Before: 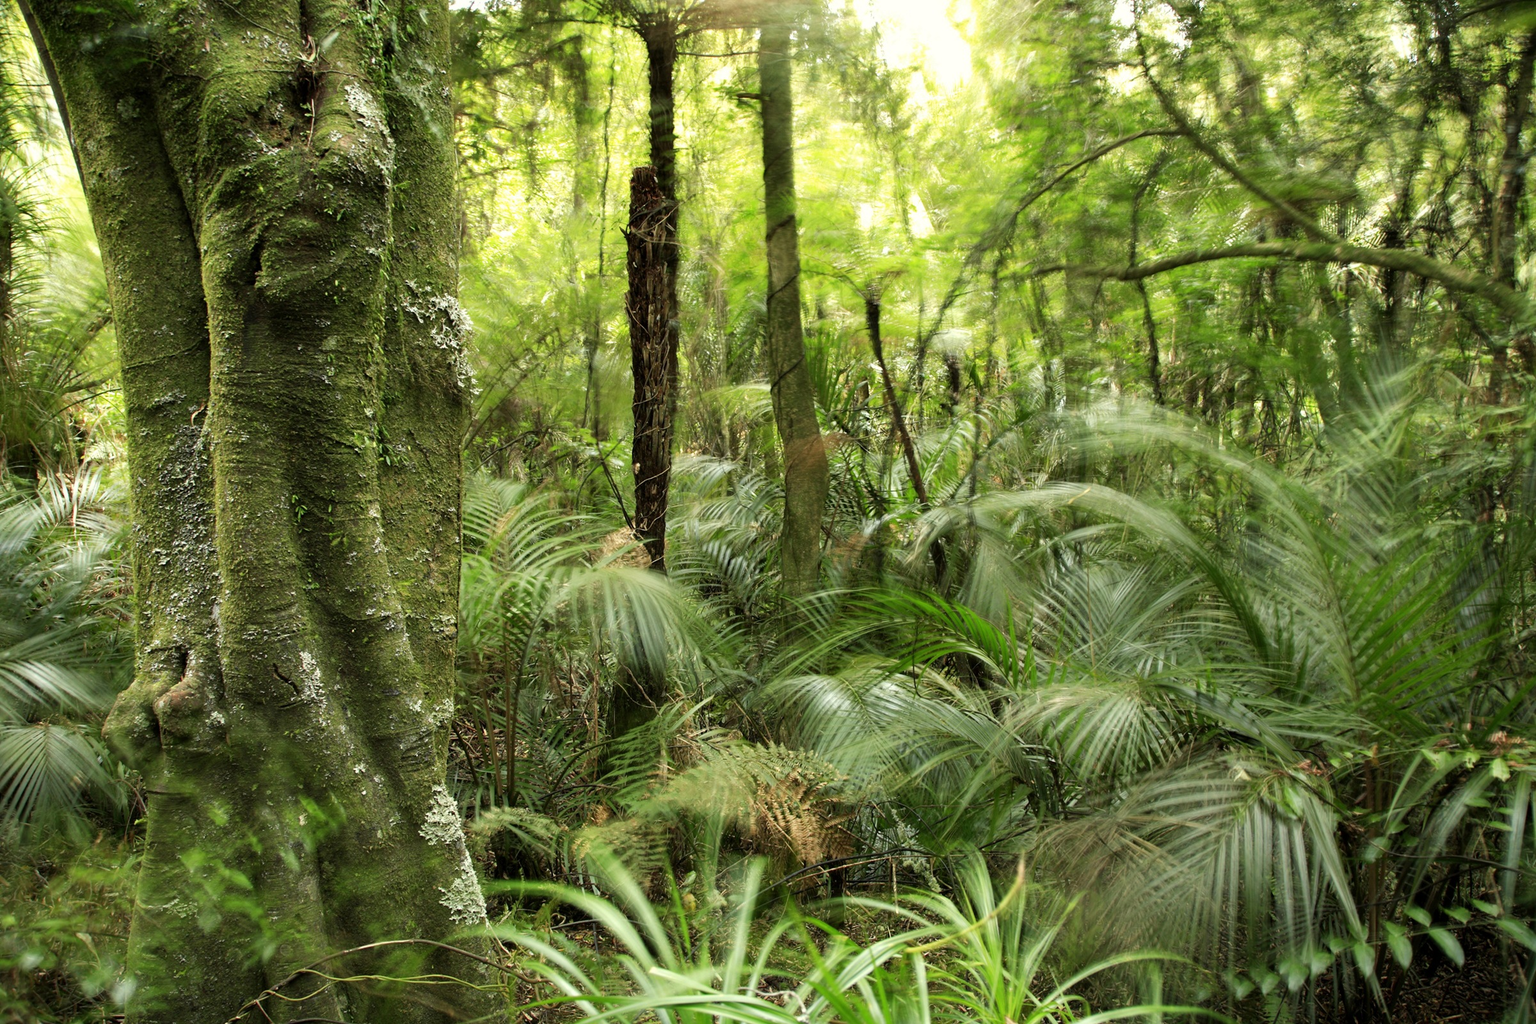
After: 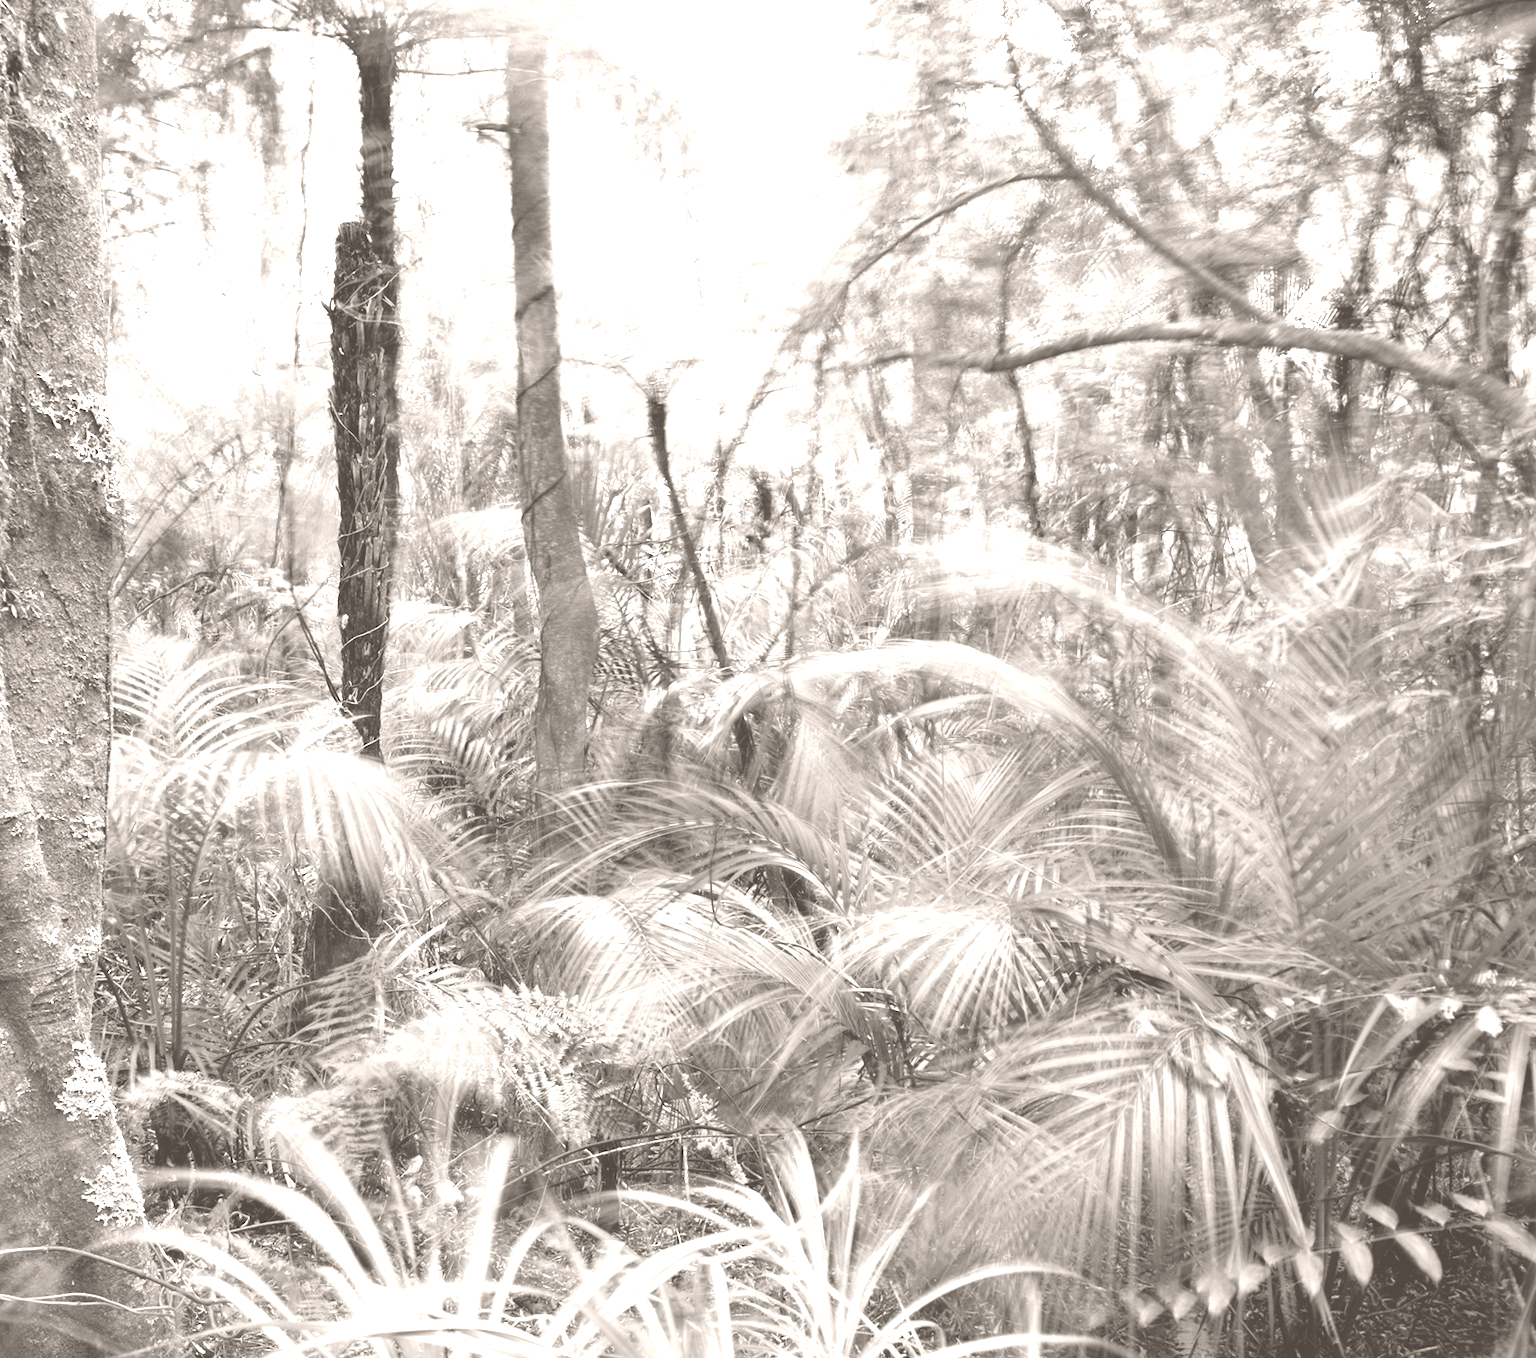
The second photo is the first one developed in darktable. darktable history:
crop and rotate: left 24.6%
color calibration: illuminant as shot in camera, x 0.37, y 0.382, temperature 4313.32 K
exposure: black level correction 0.001, exposure 0.14 EV, compensate highlight preservation false
colorize: hue 34.49°, saturation 35.33%, source mix 100%, lightness 55%, version 1
